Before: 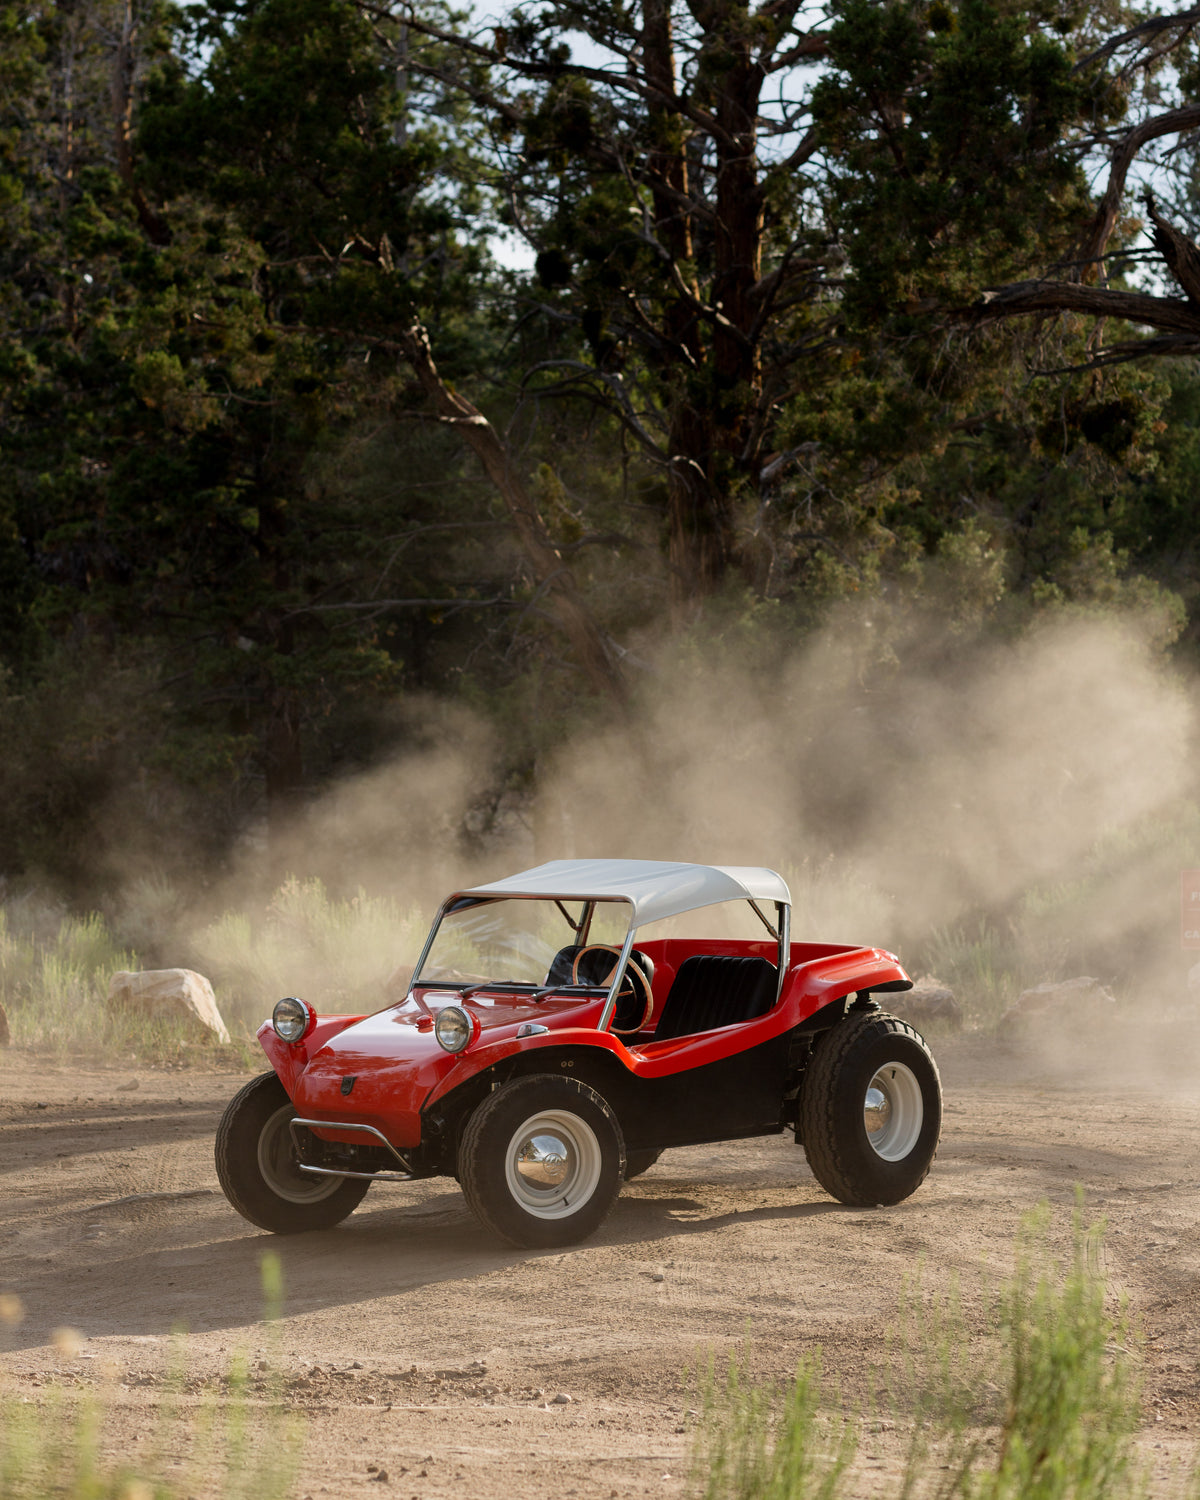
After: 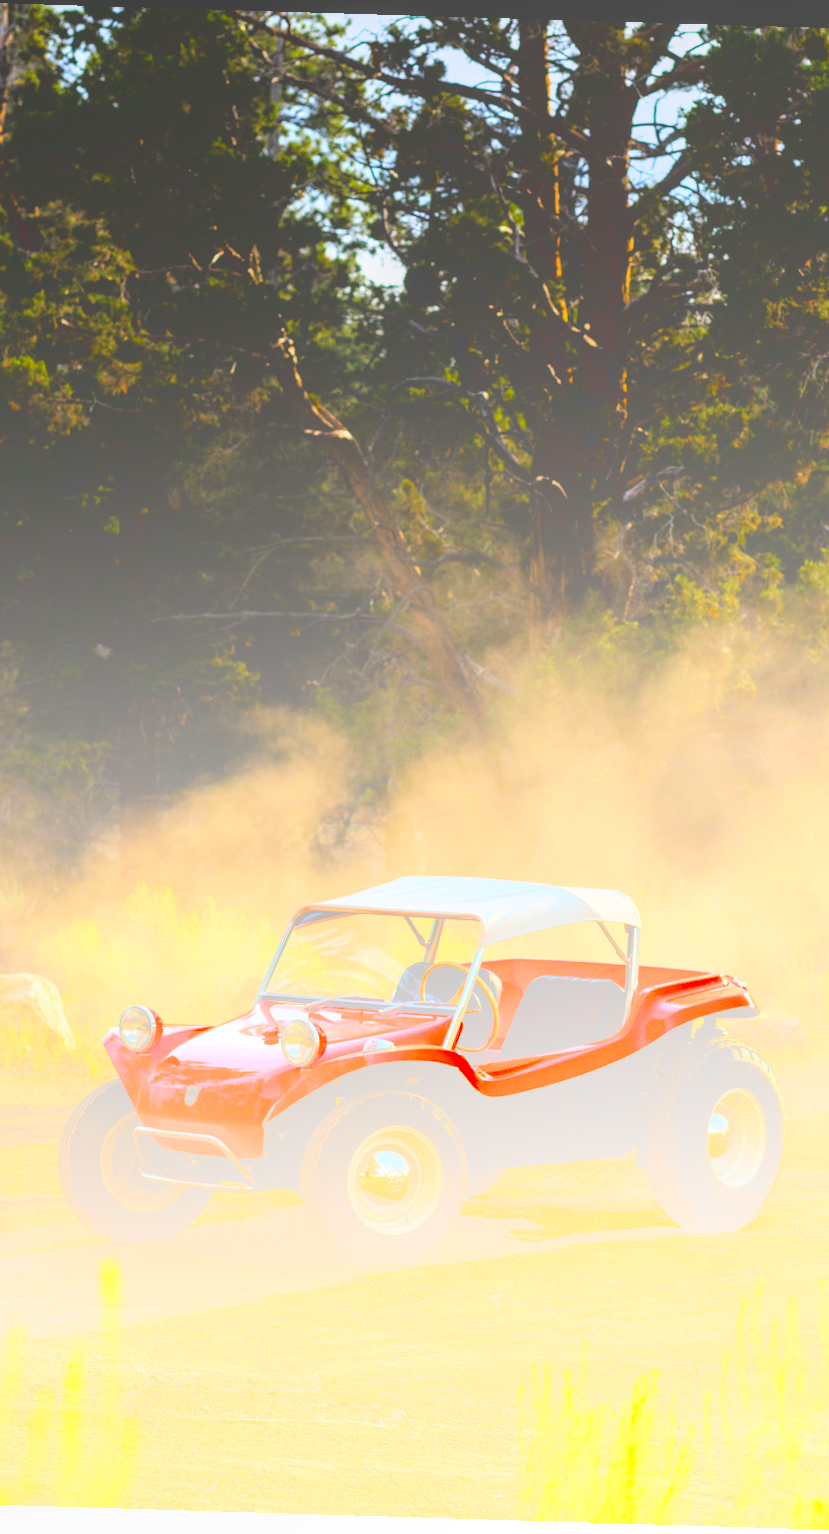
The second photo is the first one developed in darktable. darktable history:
color contrast: green-magenta contrast 1.55, blue-yellow contrast 1.83
crop and rotate: left 13.537%, right 19.796%
local contrast: on, module defaults
tone curve: curves: ch0 [(0, 0.016) (0.11, 0.039) (0.259, 0.235) (0.383, 0.437) (0.499, 0.597) (0.733, 0.867) (0.843, 0.948) (1, 1)], color space Lab, linked channels, preserve colors none
bloom: size 85%, threshold 5%, strength 85%
rotate and perspective: rotation 1.72°, automatic cropping off
